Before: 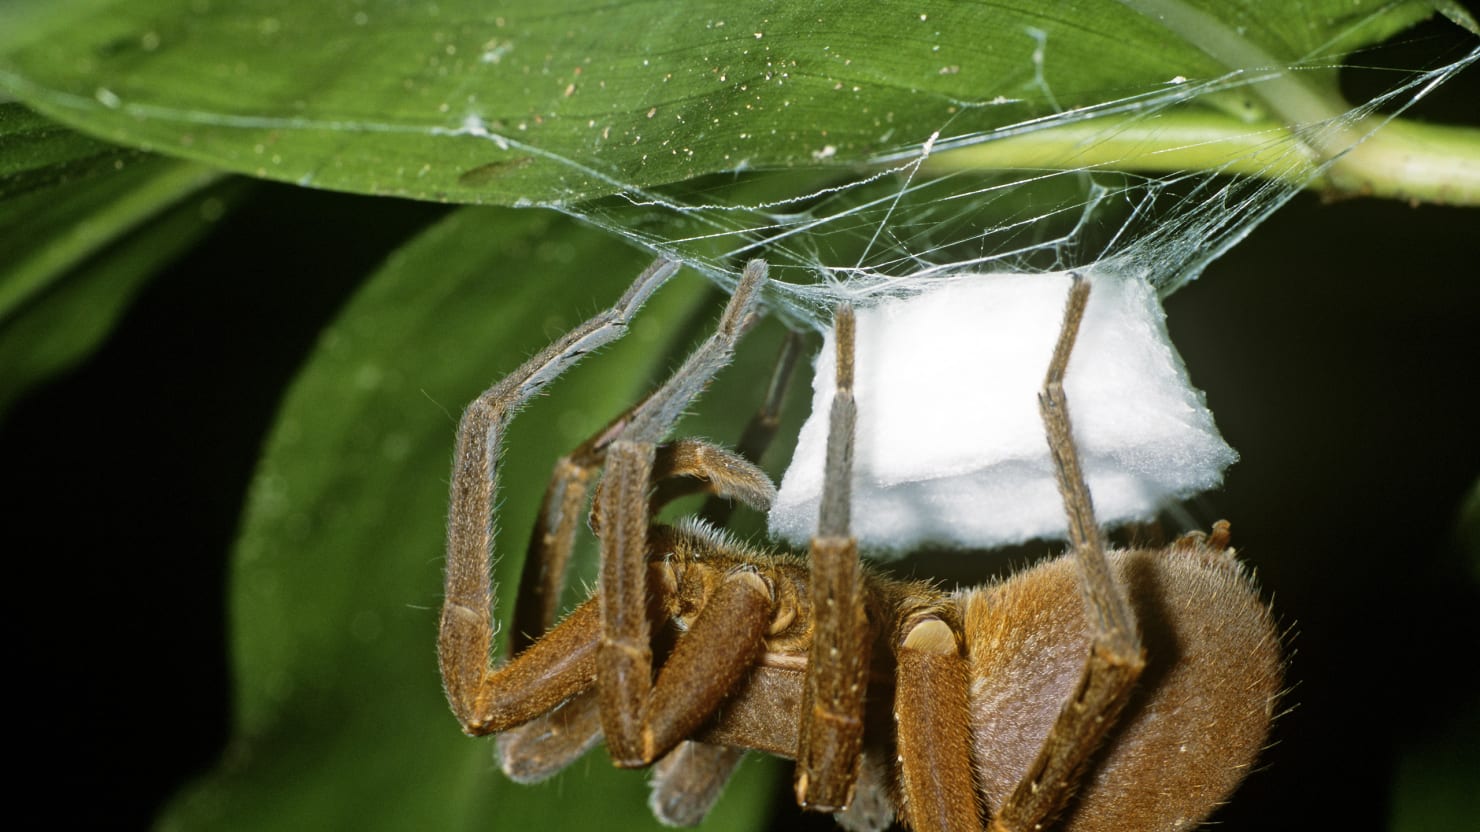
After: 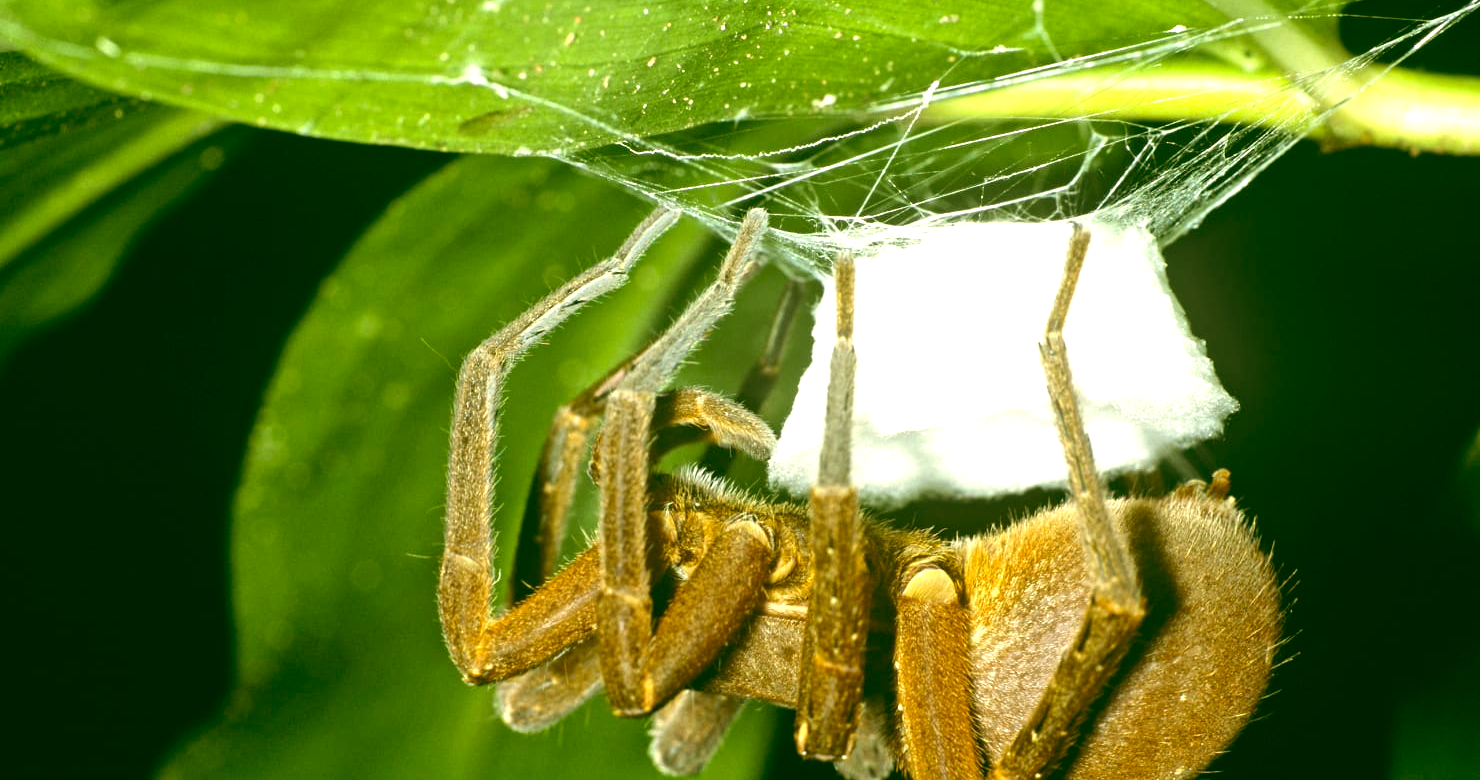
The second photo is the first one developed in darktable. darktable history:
color correction: highlights a* -1.43, highlights b* 10.12, shadows a* 0.395, shadows b* 19.35
exposure: black level correction 0, exposure 1.3 EV, compensate exposure bias true, compensate highlight preservation false
color balance: lift [1.005, 0.99, 1.007, 1.01], gamma [1, 1.034, 1.032, 0.966], gain [0.873, 1.055, 1.067, 0.933]
crop and rotate: top 6.25%
